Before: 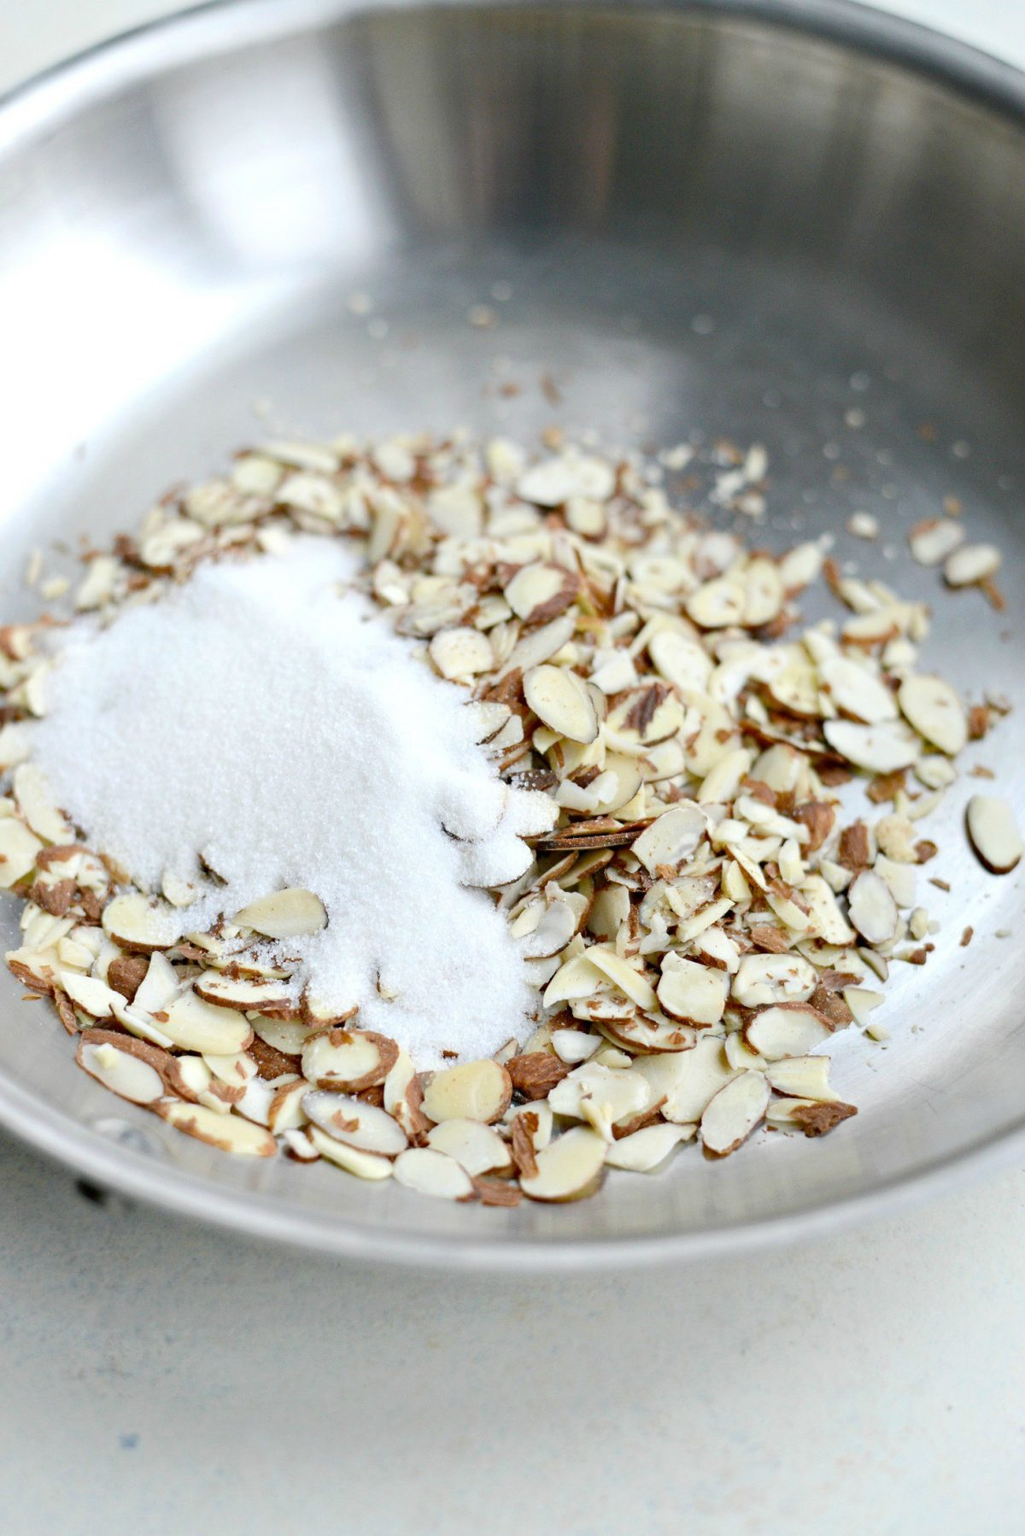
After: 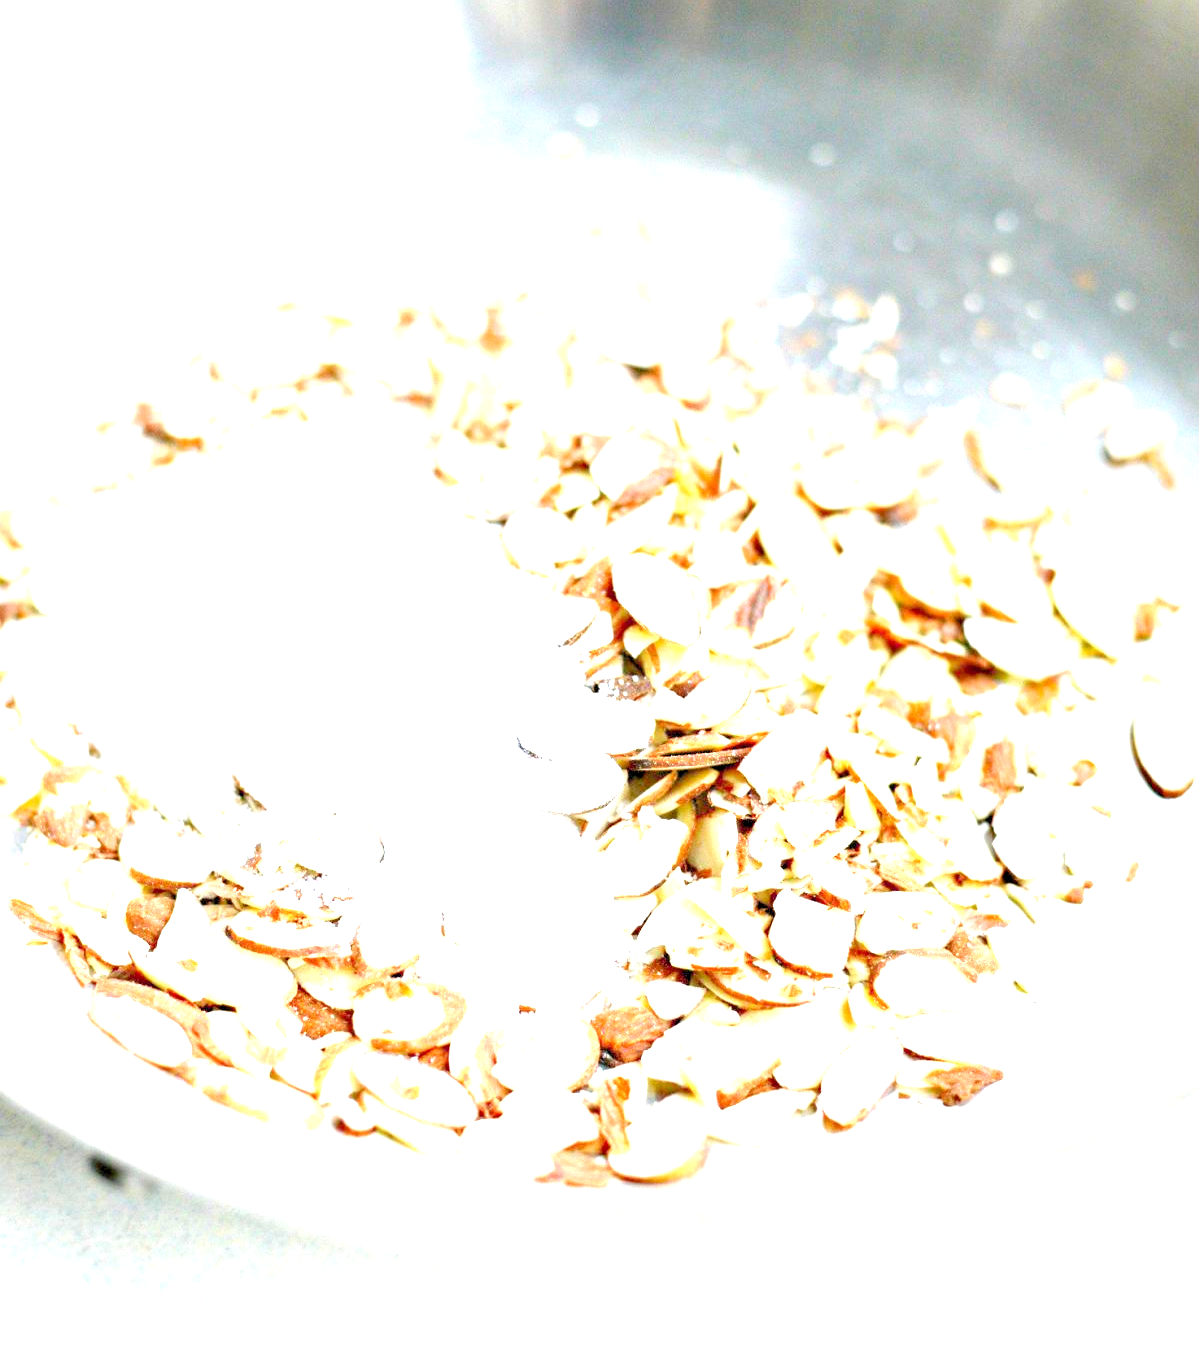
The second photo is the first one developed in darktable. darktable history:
exposure: black level correction 0, exposure 1.365 EV, compensate exposure bias true, compensate highlight preservation false
crop and rotate: top 12.567%, bottom 12.454%
levels: black 8.57%, levels [0.036, 0.364, 0.827]
